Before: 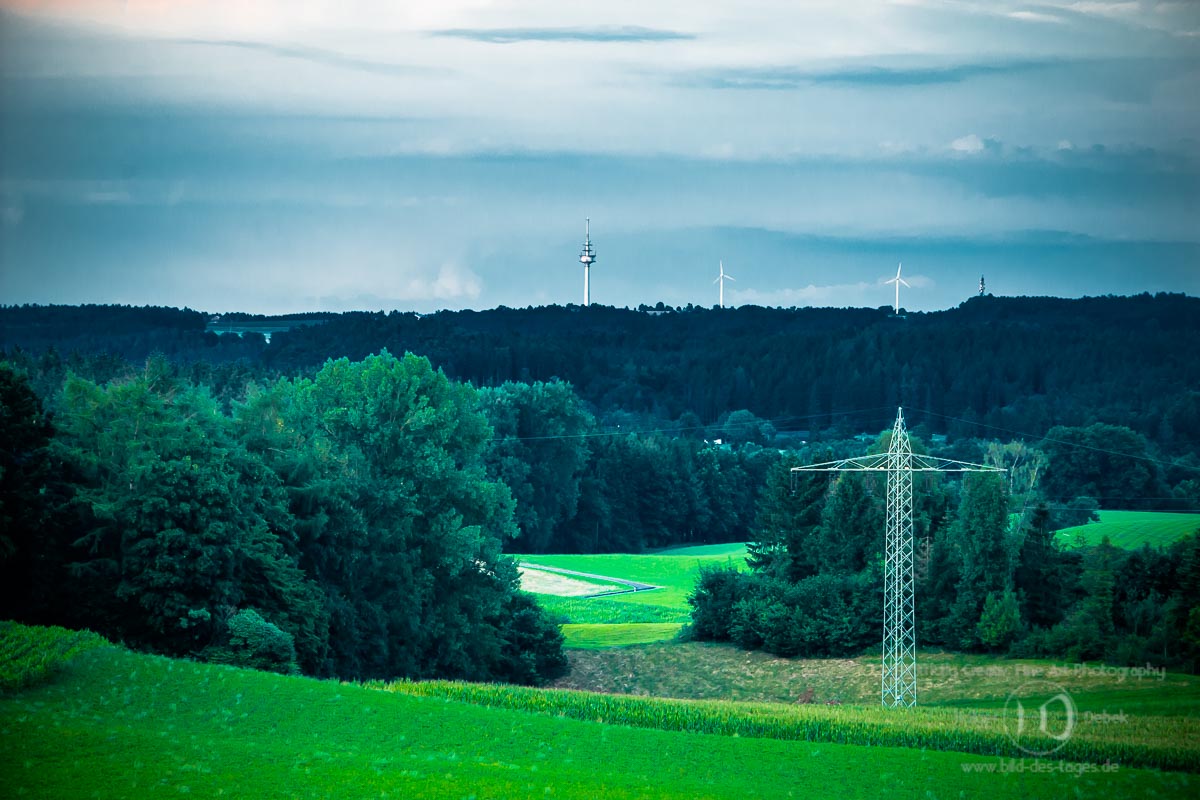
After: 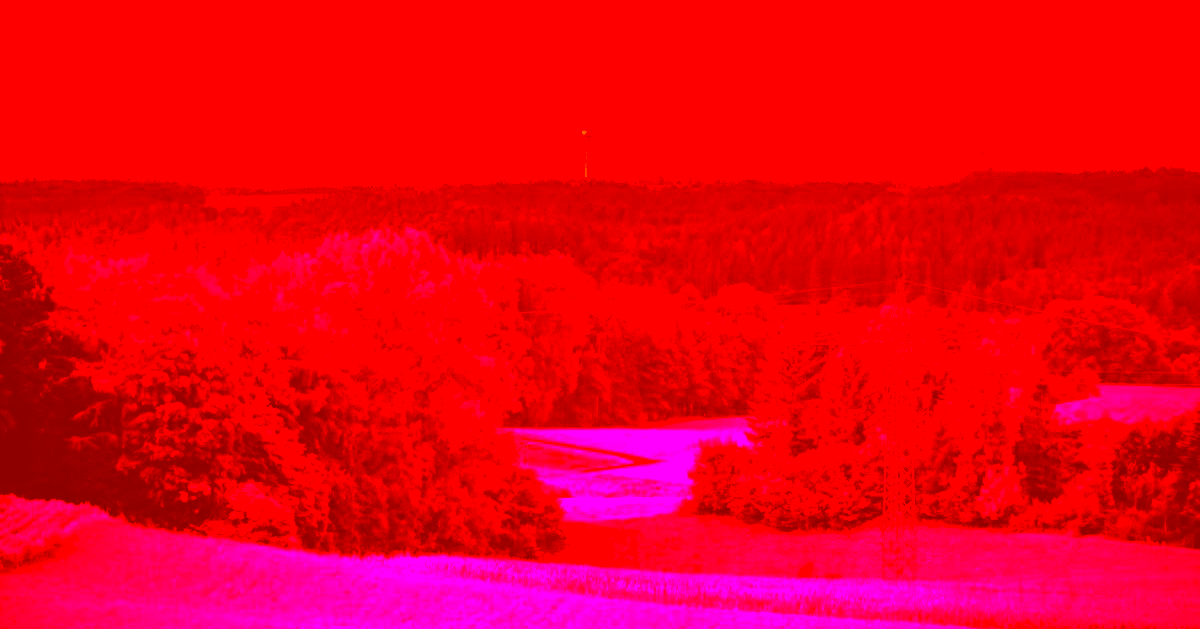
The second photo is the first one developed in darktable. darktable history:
color correction: highlights a* -39.68, highlights b* -40, shadows a* -40, shadows b* -40, saturation -3
contrast brightness saturation: contrast -0.1, brightness 0.05, saturation 0.08
exposure: exposure -0.04 EV, compensate highlight preservation false
crop and rotate: top 15.774%, bottom 5.506%
